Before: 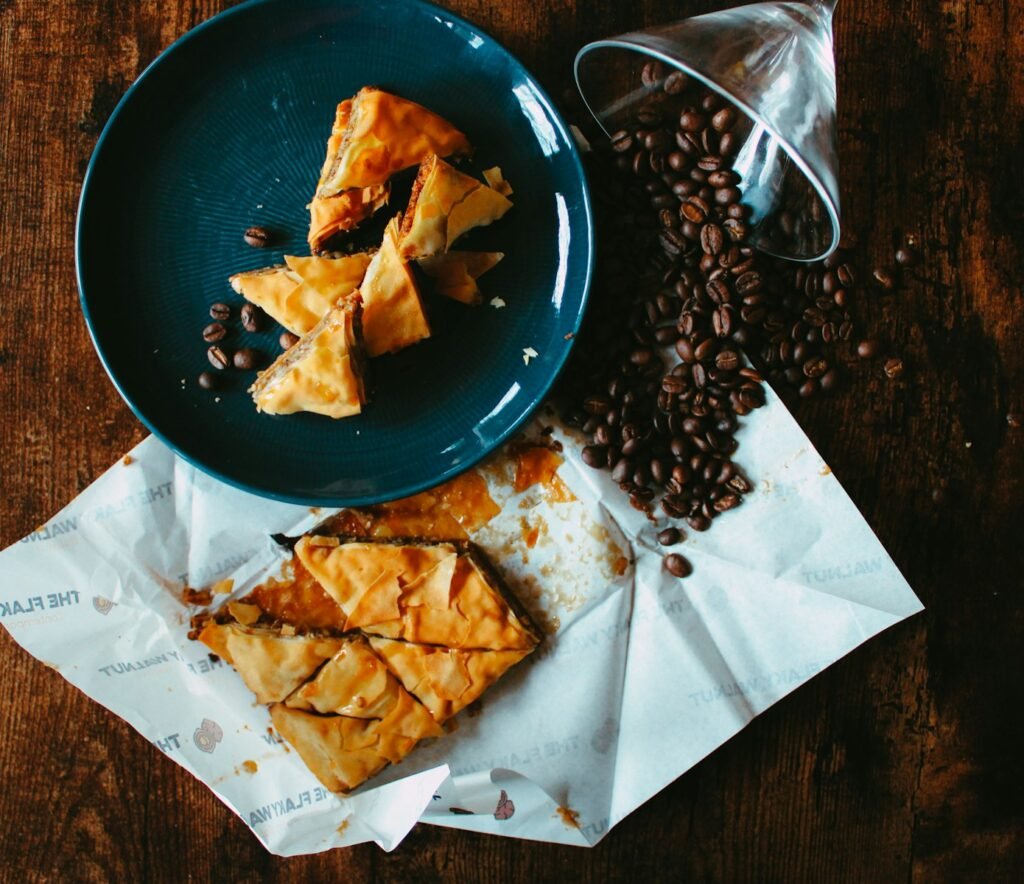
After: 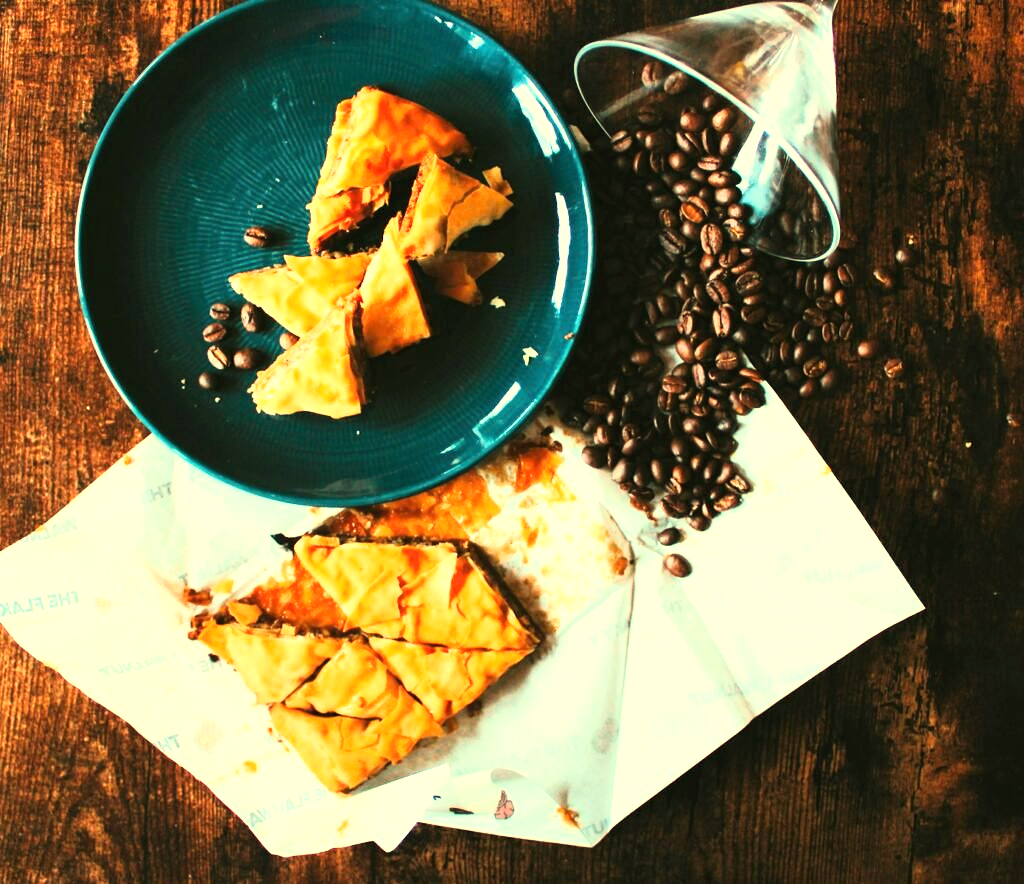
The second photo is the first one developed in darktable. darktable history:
white balance: red 1.08, blue 0.791
base curve: curves: ch0 [(0, 0) (0.005, 0.002) (0.193, 0.295) (0.399, 0.664) (0.75, 0.928) (1, 1)]
exposure: black level correction 0, exposure 1.2 EV, compensate exposure bias true, compensate highlight preservation false
